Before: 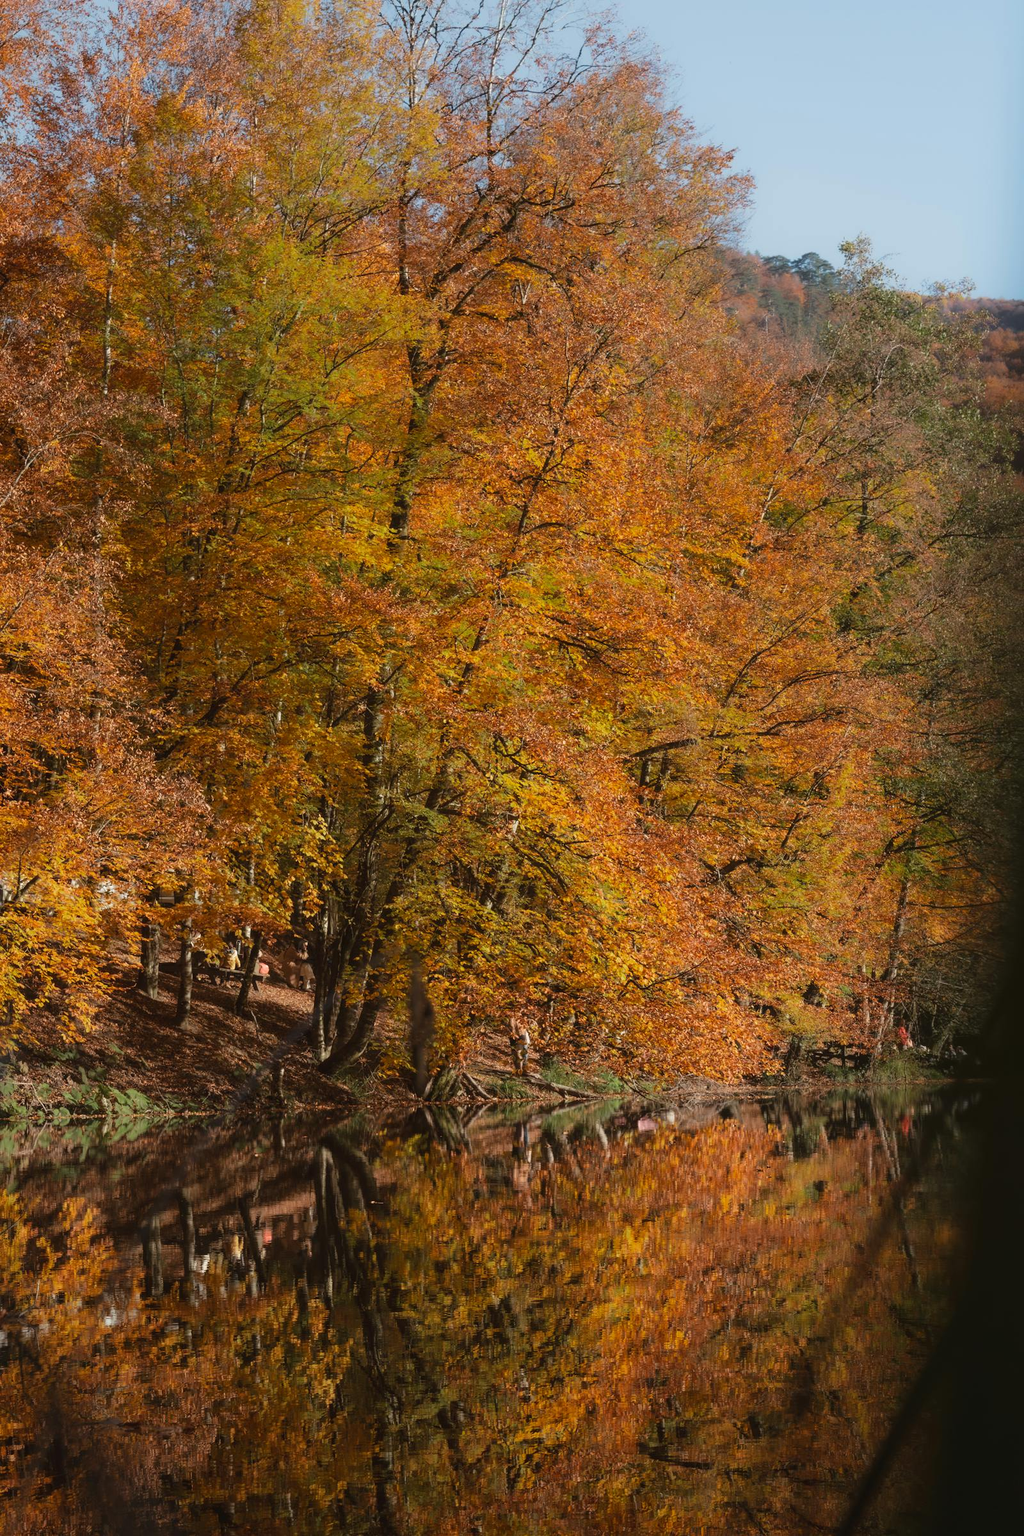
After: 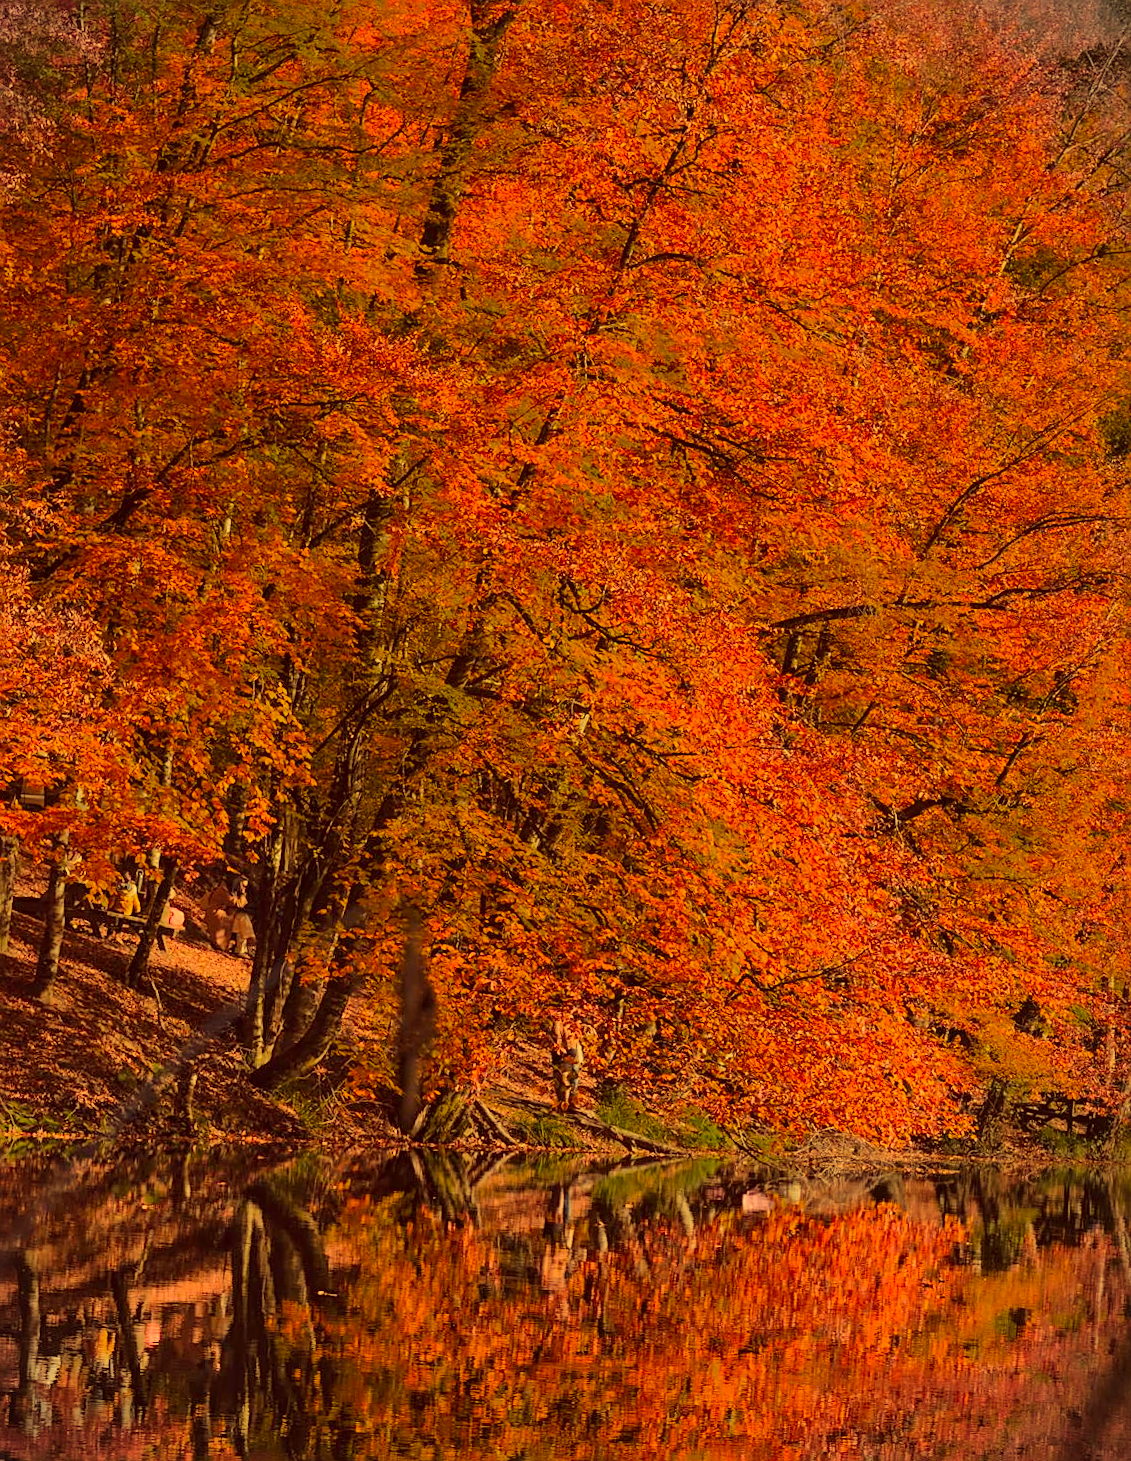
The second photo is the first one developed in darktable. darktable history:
crop and rotate: angle -4°, left 9.727%, top 21.005%, right 12.342%, bottom 11.872%
color zones: curves: ch0 [(0, 0.553) (0.123, 0.58) (0.23, 0.419) (0.468, 0.155) (0.605, 0.132) (0.723, 0.063) (0.833, 0.172) (0.921, 0.468)]; ch1 [(0.025, 0.645) (0.229, 0.584) (0.326, 0.551) (0.537, 0.446) (0.599, 0.911) (0.708, 1) (0.805, 0.944)]; ch2 [(0.086, 0.468) (0.254, 0.464) (0.638, 0.564) (0.702, 0.592) (0.768, 0.564)]
local contrast: mode bilateral grid, contrast 19, coarseness 49, detail 132%, midtone range 0.2
color correction: highlights a* -0.501, highlights b* 39.61, shadows a* 9.76, shadows b* -0.207
shadows and highlights: soften with gaussian
sharpen: on, module defaults
vignetting: fall-off start 100.45%, unbound false
